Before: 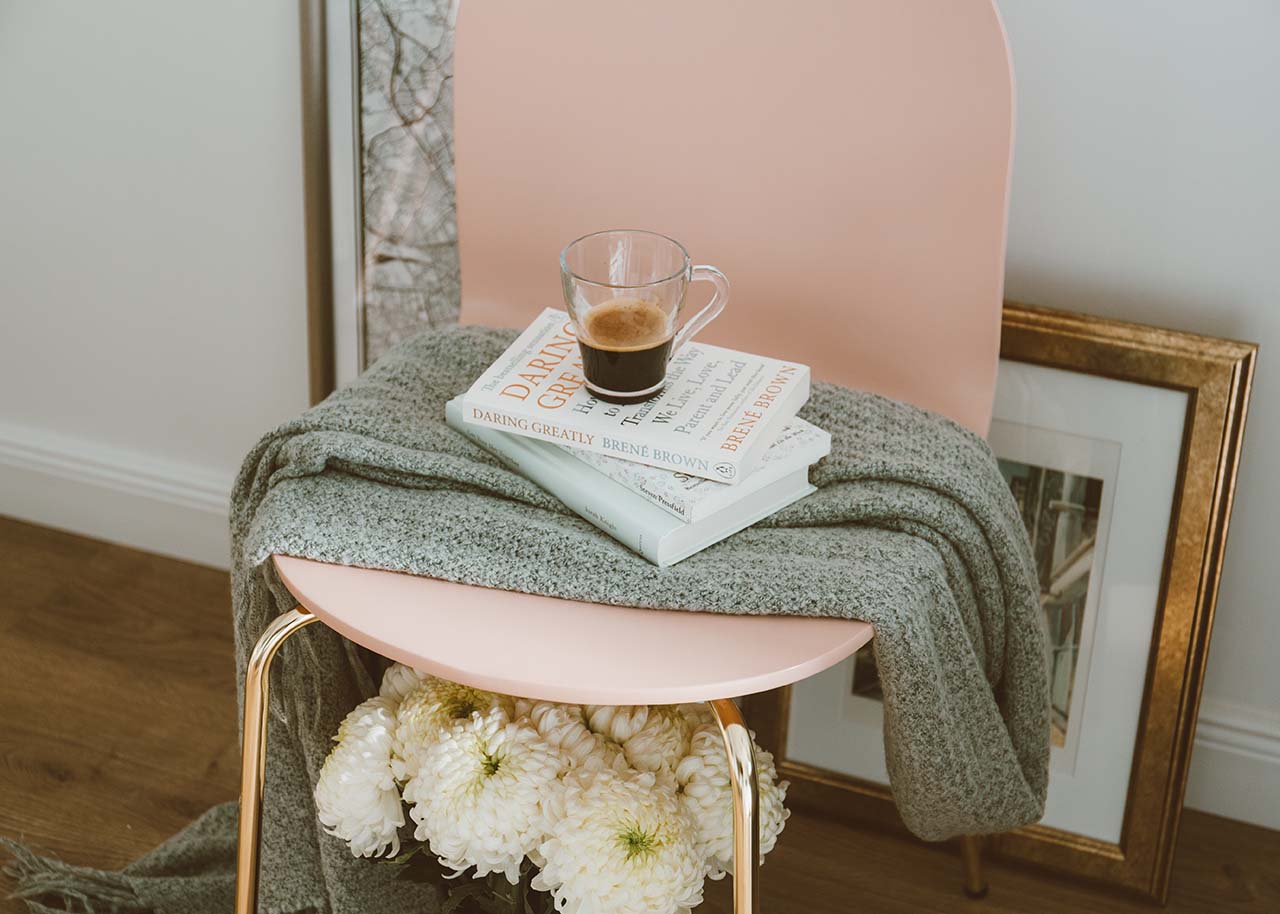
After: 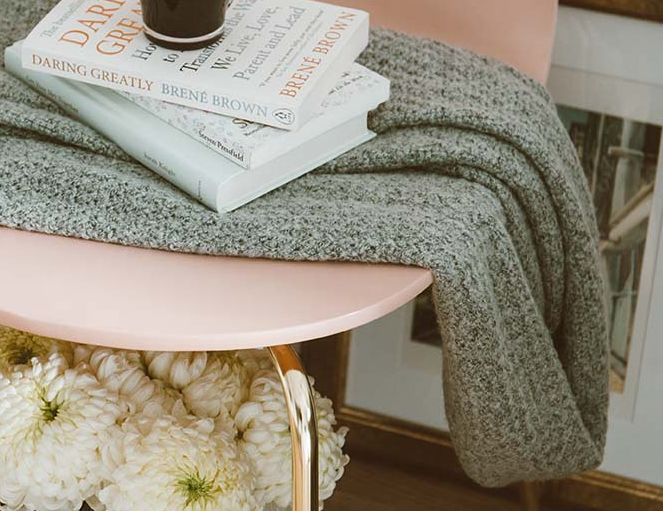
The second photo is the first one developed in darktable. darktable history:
crop: left 34.479%, top 38.822%, right 13.718%, bottom 5.172%
local contrast: mode bilateral grid, contrast 20, coarseness 50, detail 120%, midtone range 0.2
